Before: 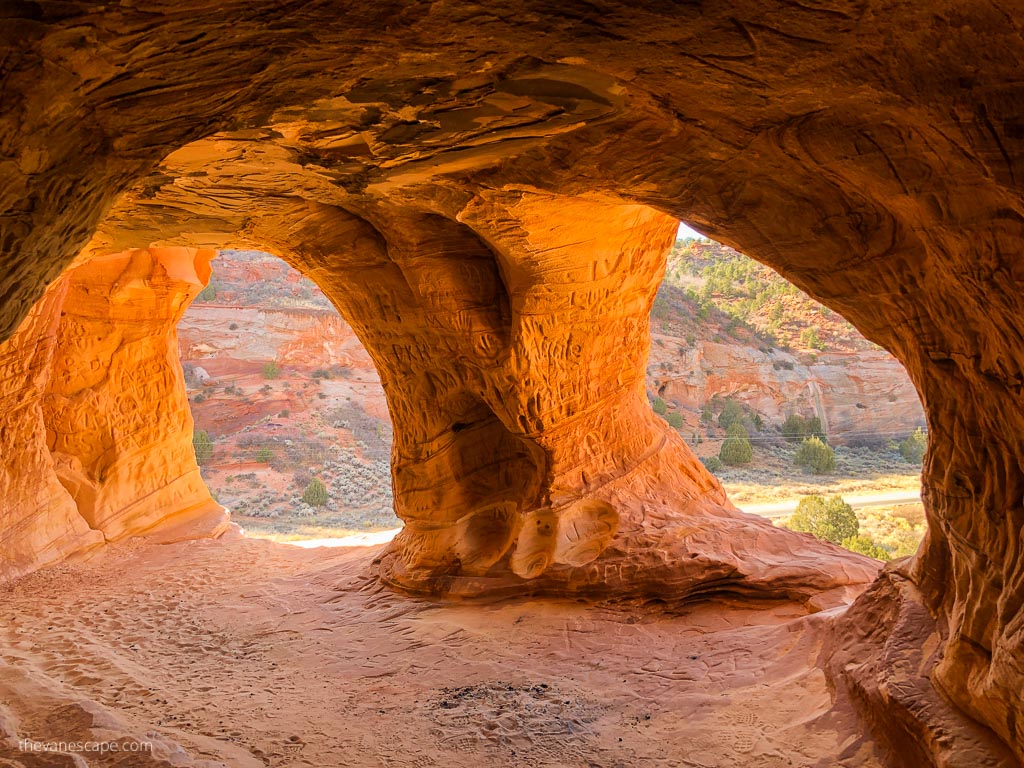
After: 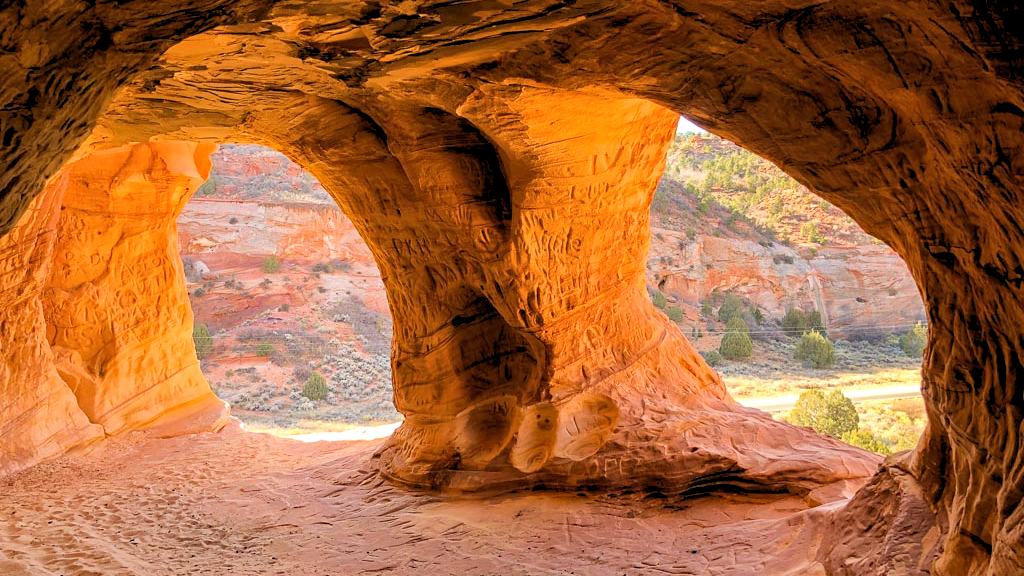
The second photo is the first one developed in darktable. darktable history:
contrast brightness saturation: saturation -0.05
crop: top 13.819%, bottom 11.169%
haze removal: compatibility mode true, adaptive false
rgb levels: levels [[0.013, 0.434, 0.89], [0, 0.5, 1], [0, 0.5, 1]]
